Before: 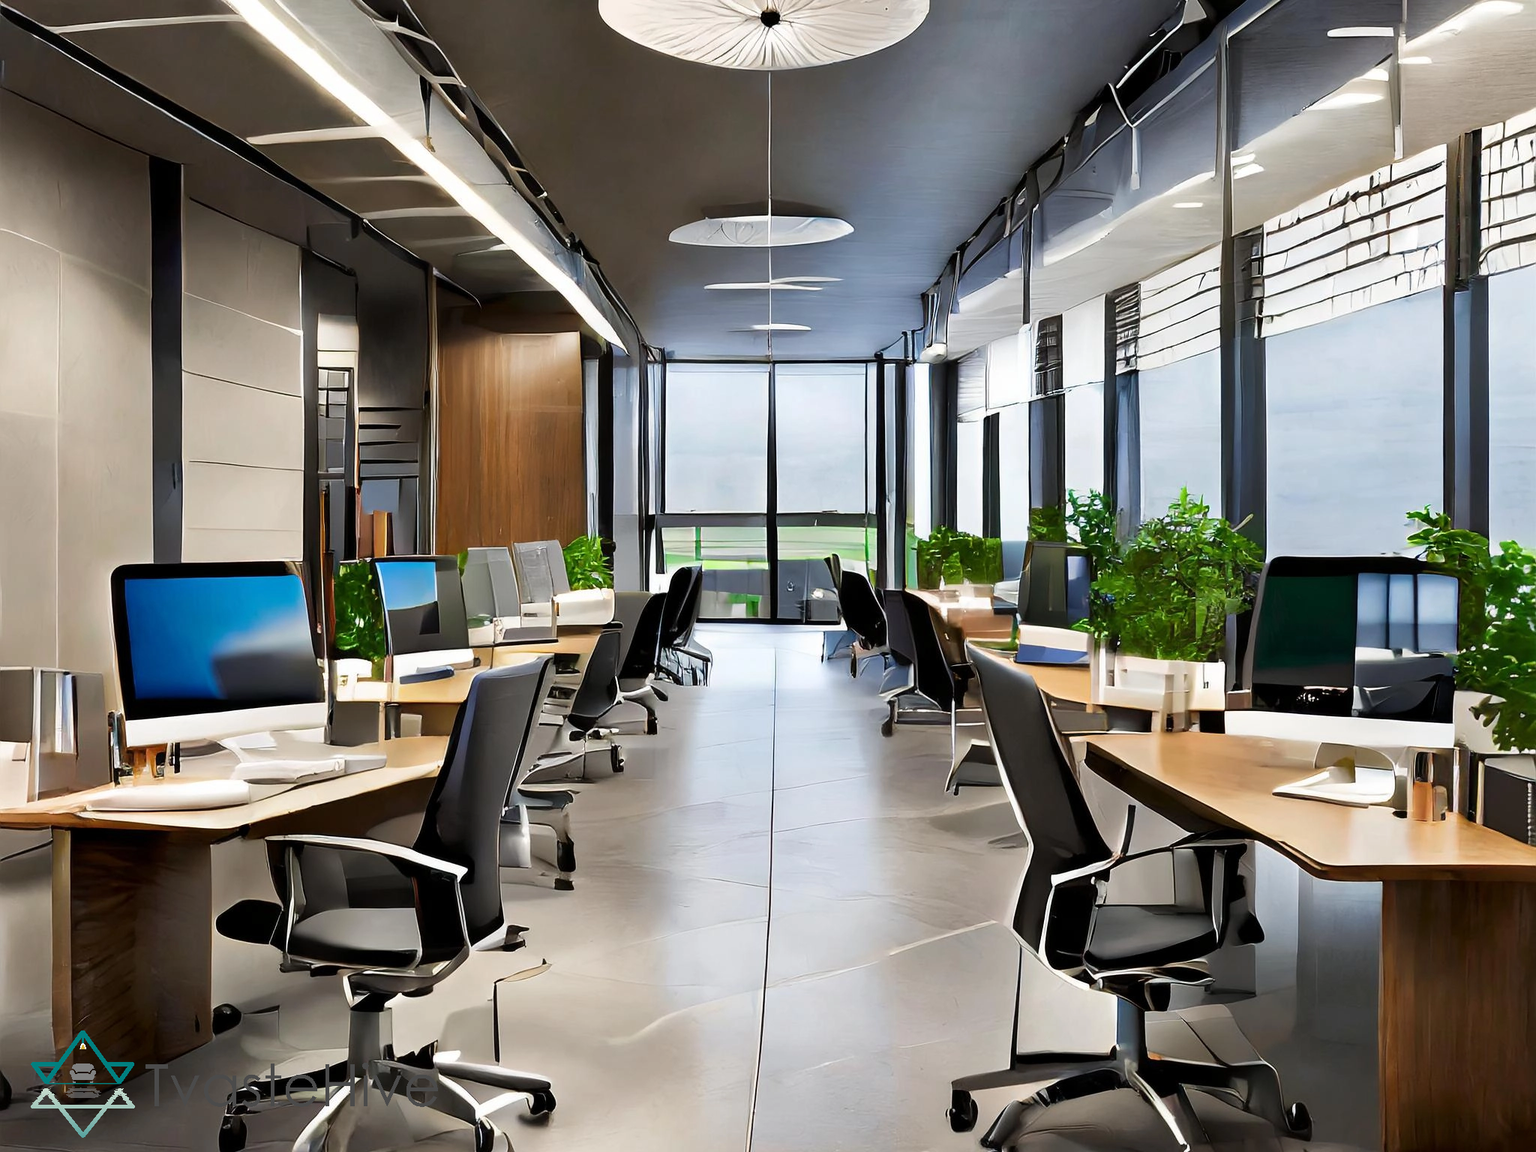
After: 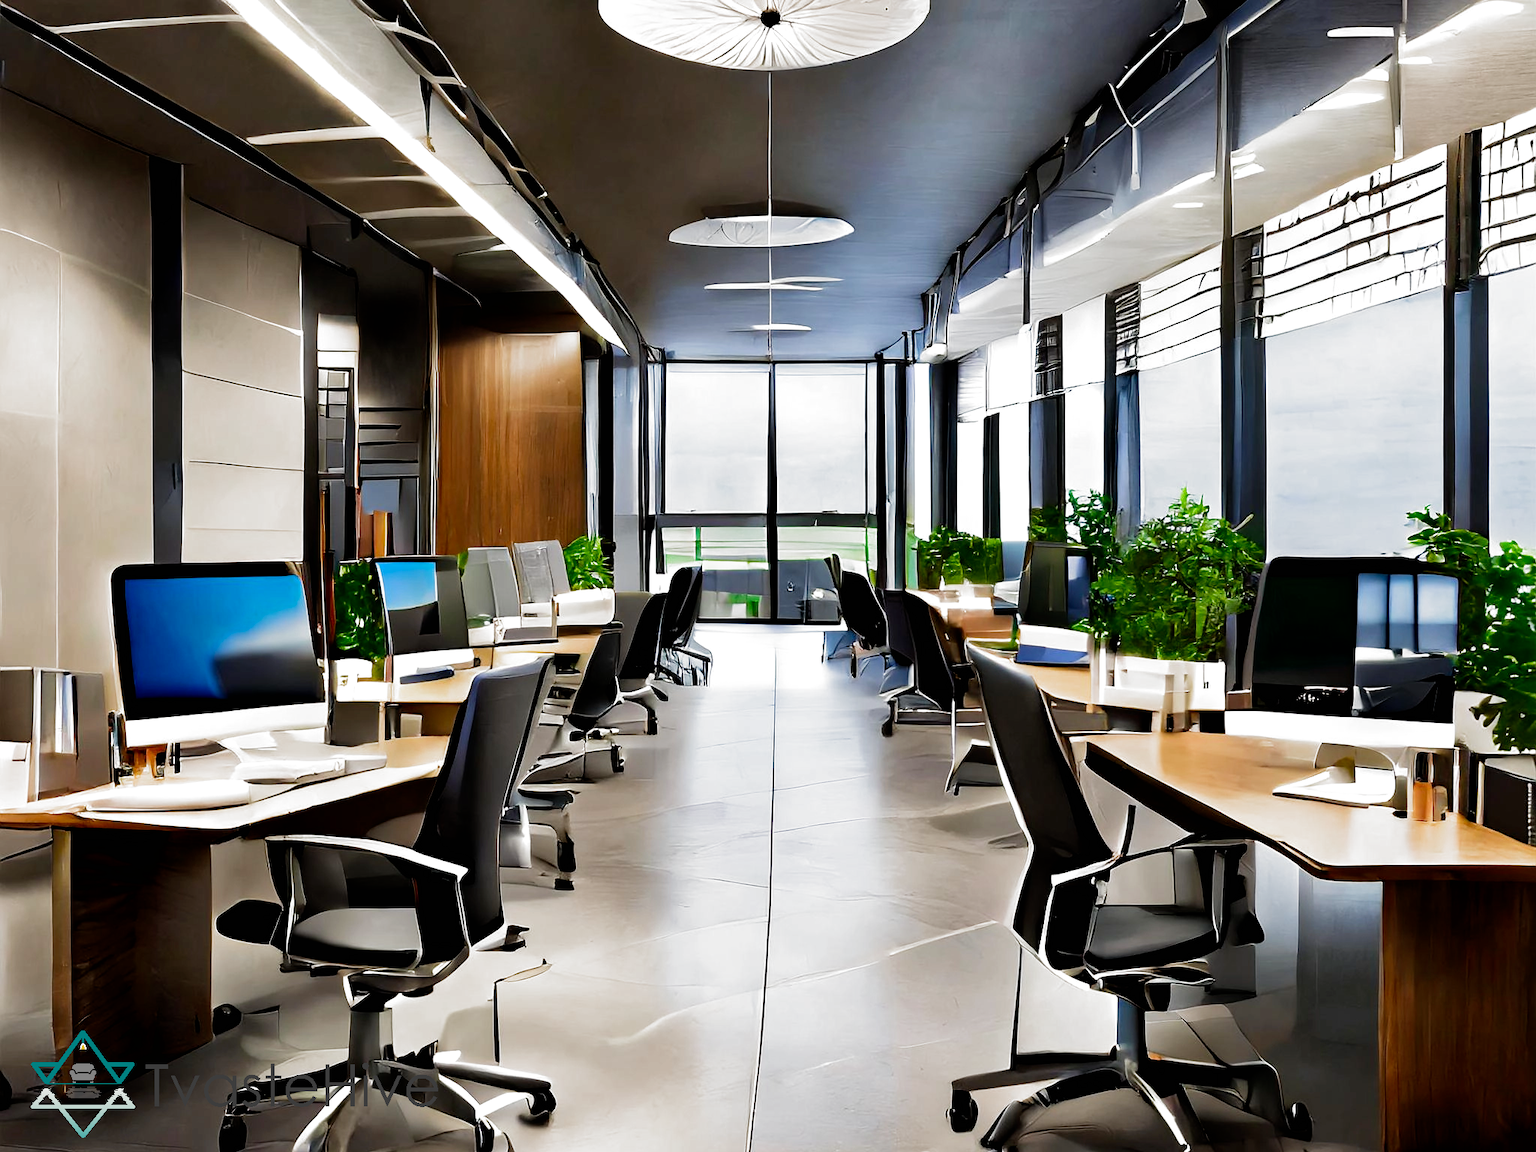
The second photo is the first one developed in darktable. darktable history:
filmic rgb: black relative exposure -8.2 EV, white relative exposure 2.2 EV, threshold 3 EV, hardness 7.11, latitude 75%, contrast 1.325, highlights saturation mix -2%, shadows ↔ highlights balance 30%, preserve chrominance no, color science v5 (2021), contrast in shadows safe, contrast in highlights safe, enable highlight reconstruction true
